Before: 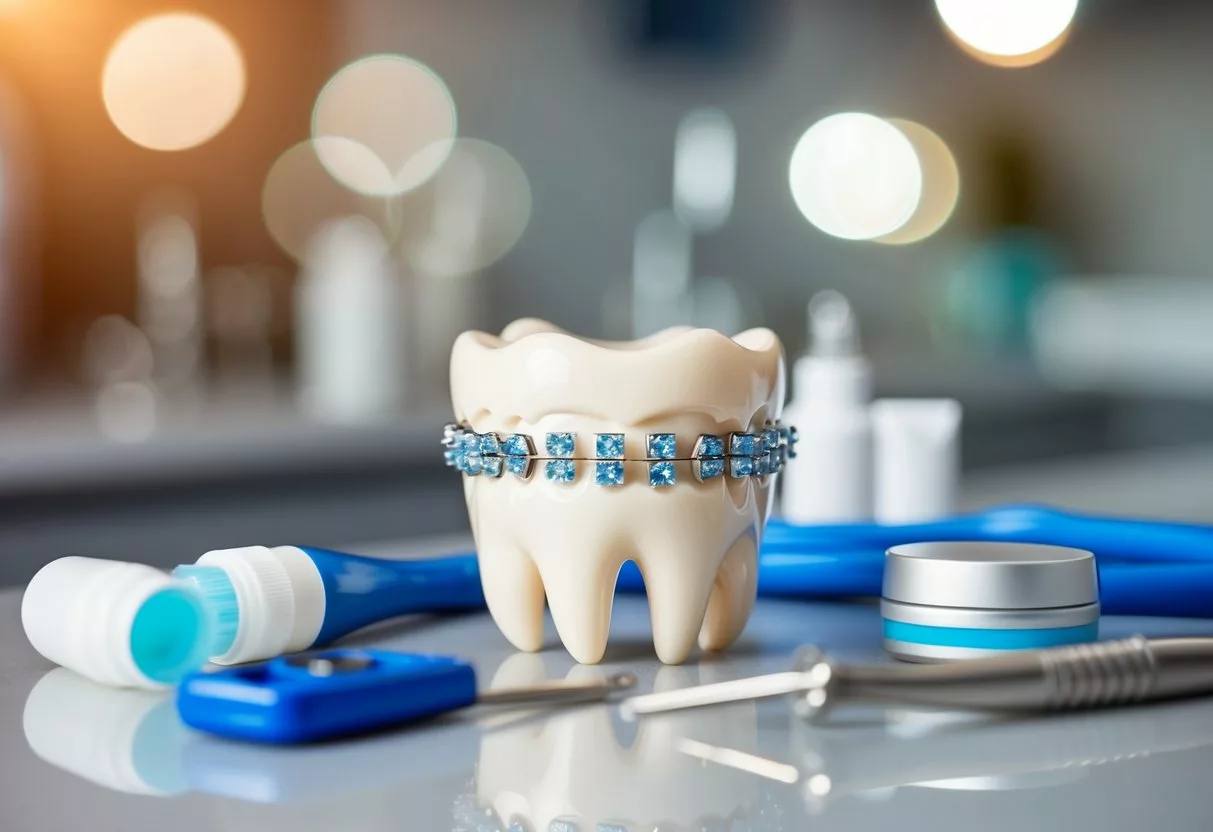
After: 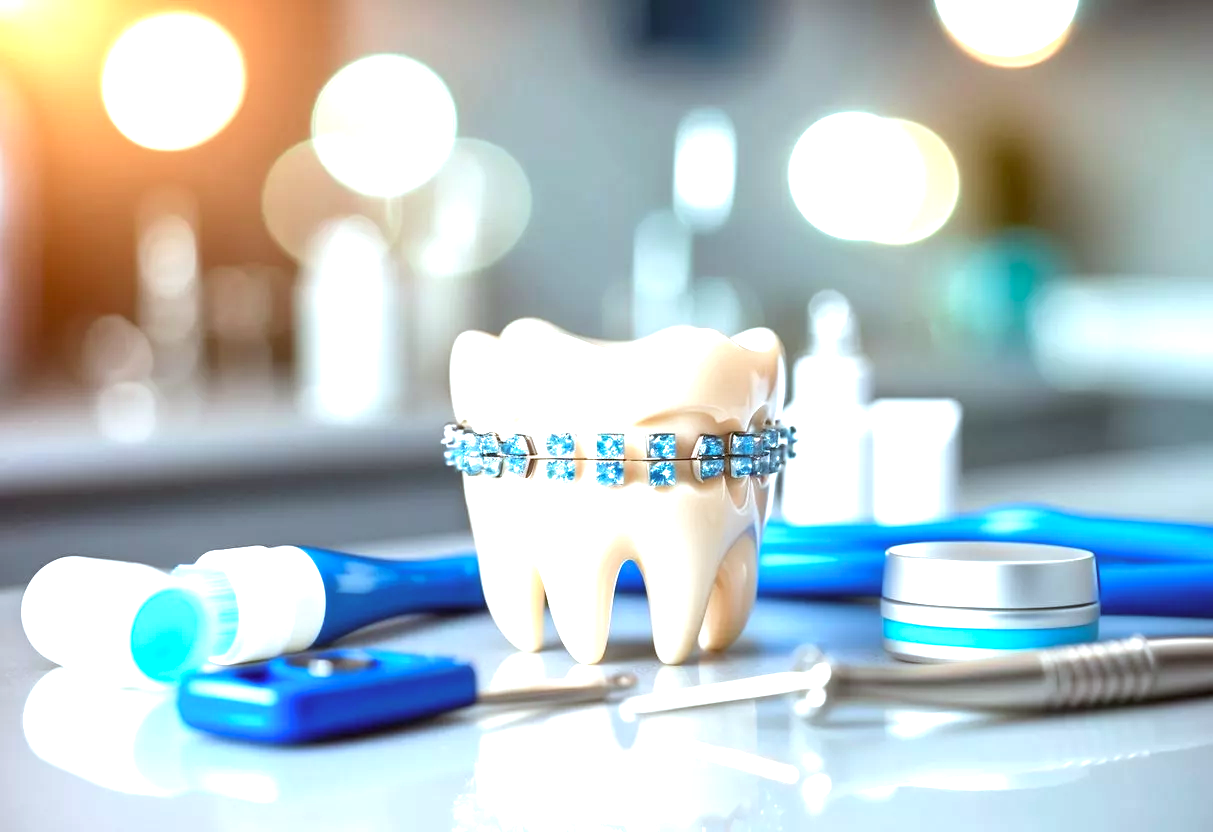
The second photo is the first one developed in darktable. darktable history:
exposure: black level correction 0, exposure 1.196 EV, compensate highlight preservation false
velvia: strength 9.12%
color correction: highlights a* -3.52, highlights b* -6.58, shadows a* 3.1, shadows b* 5.79
